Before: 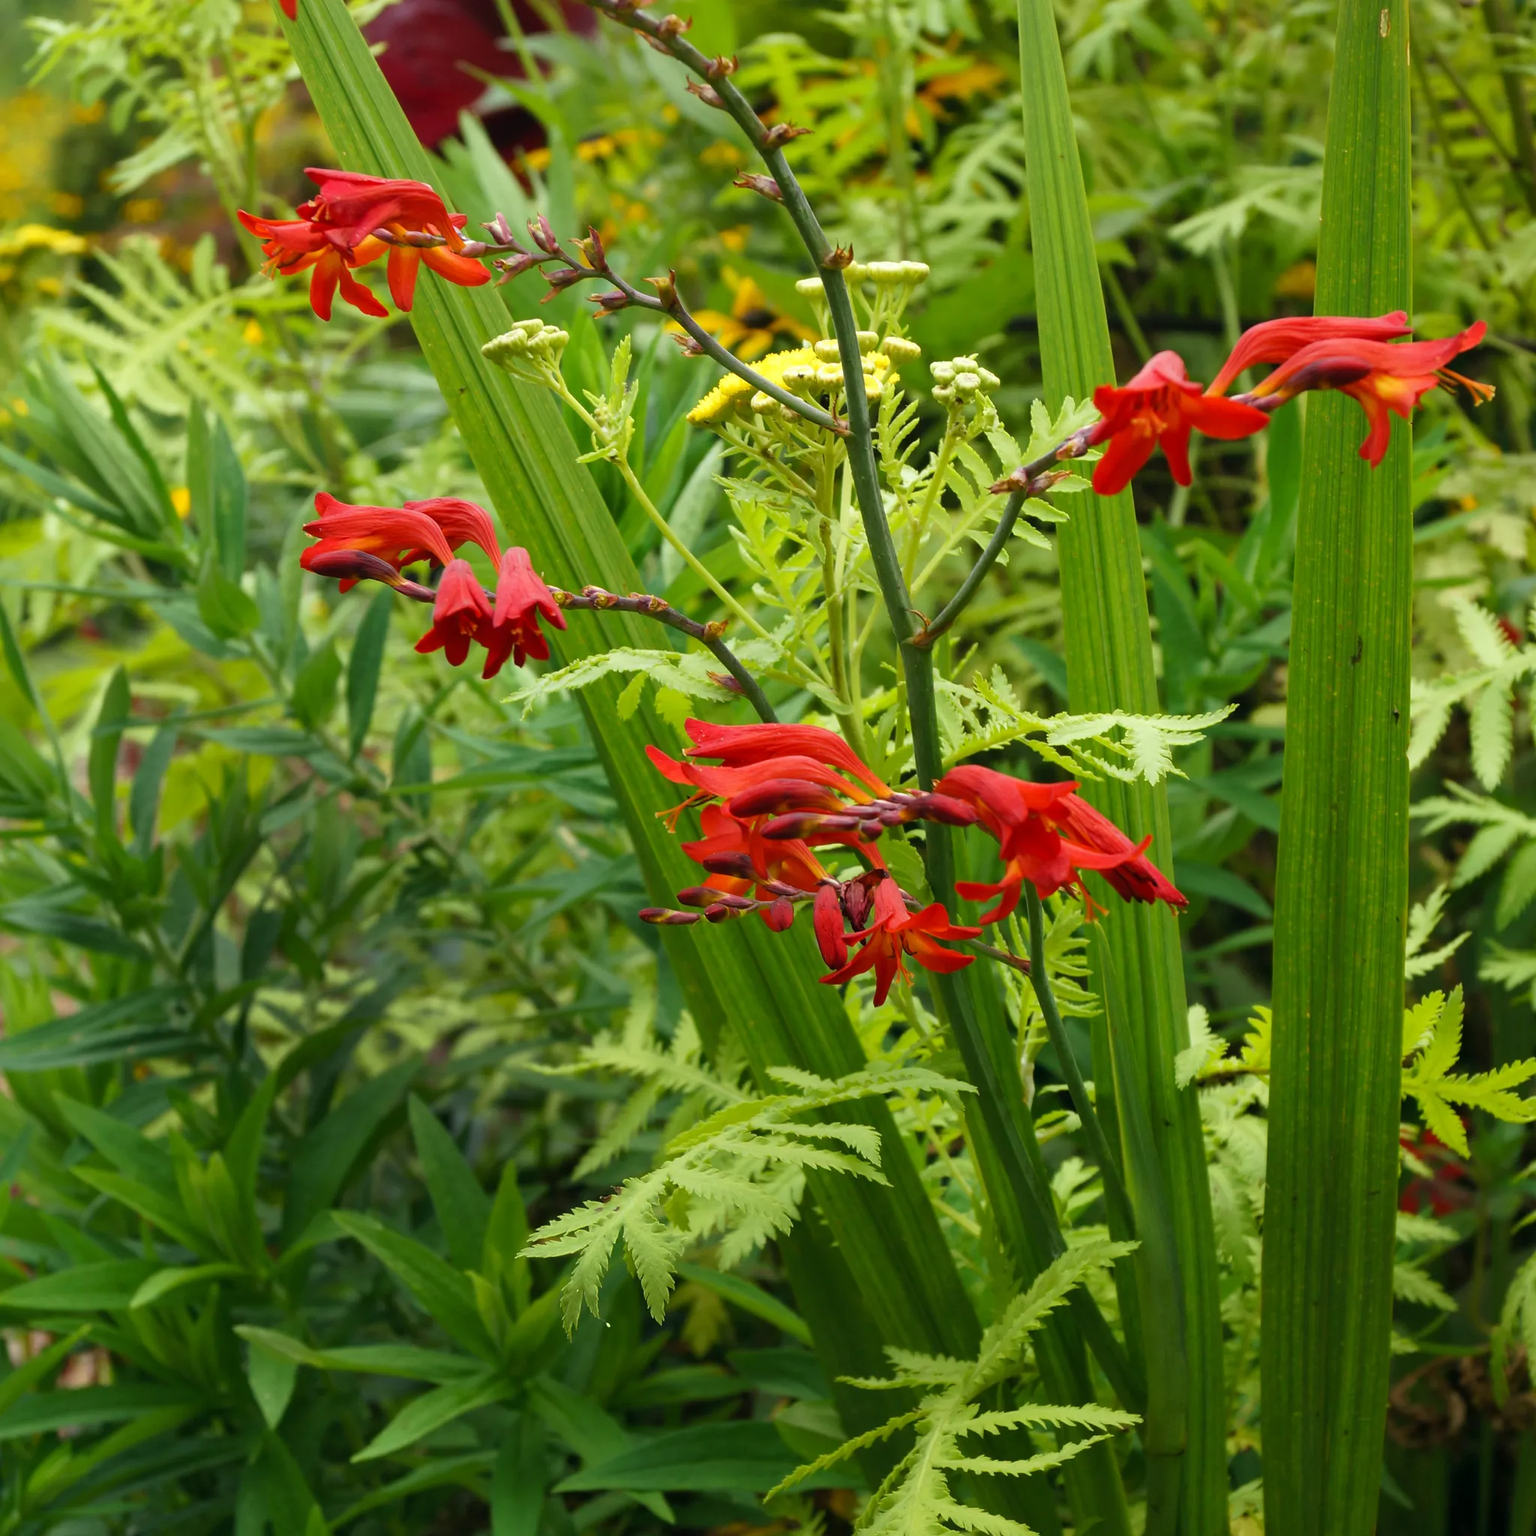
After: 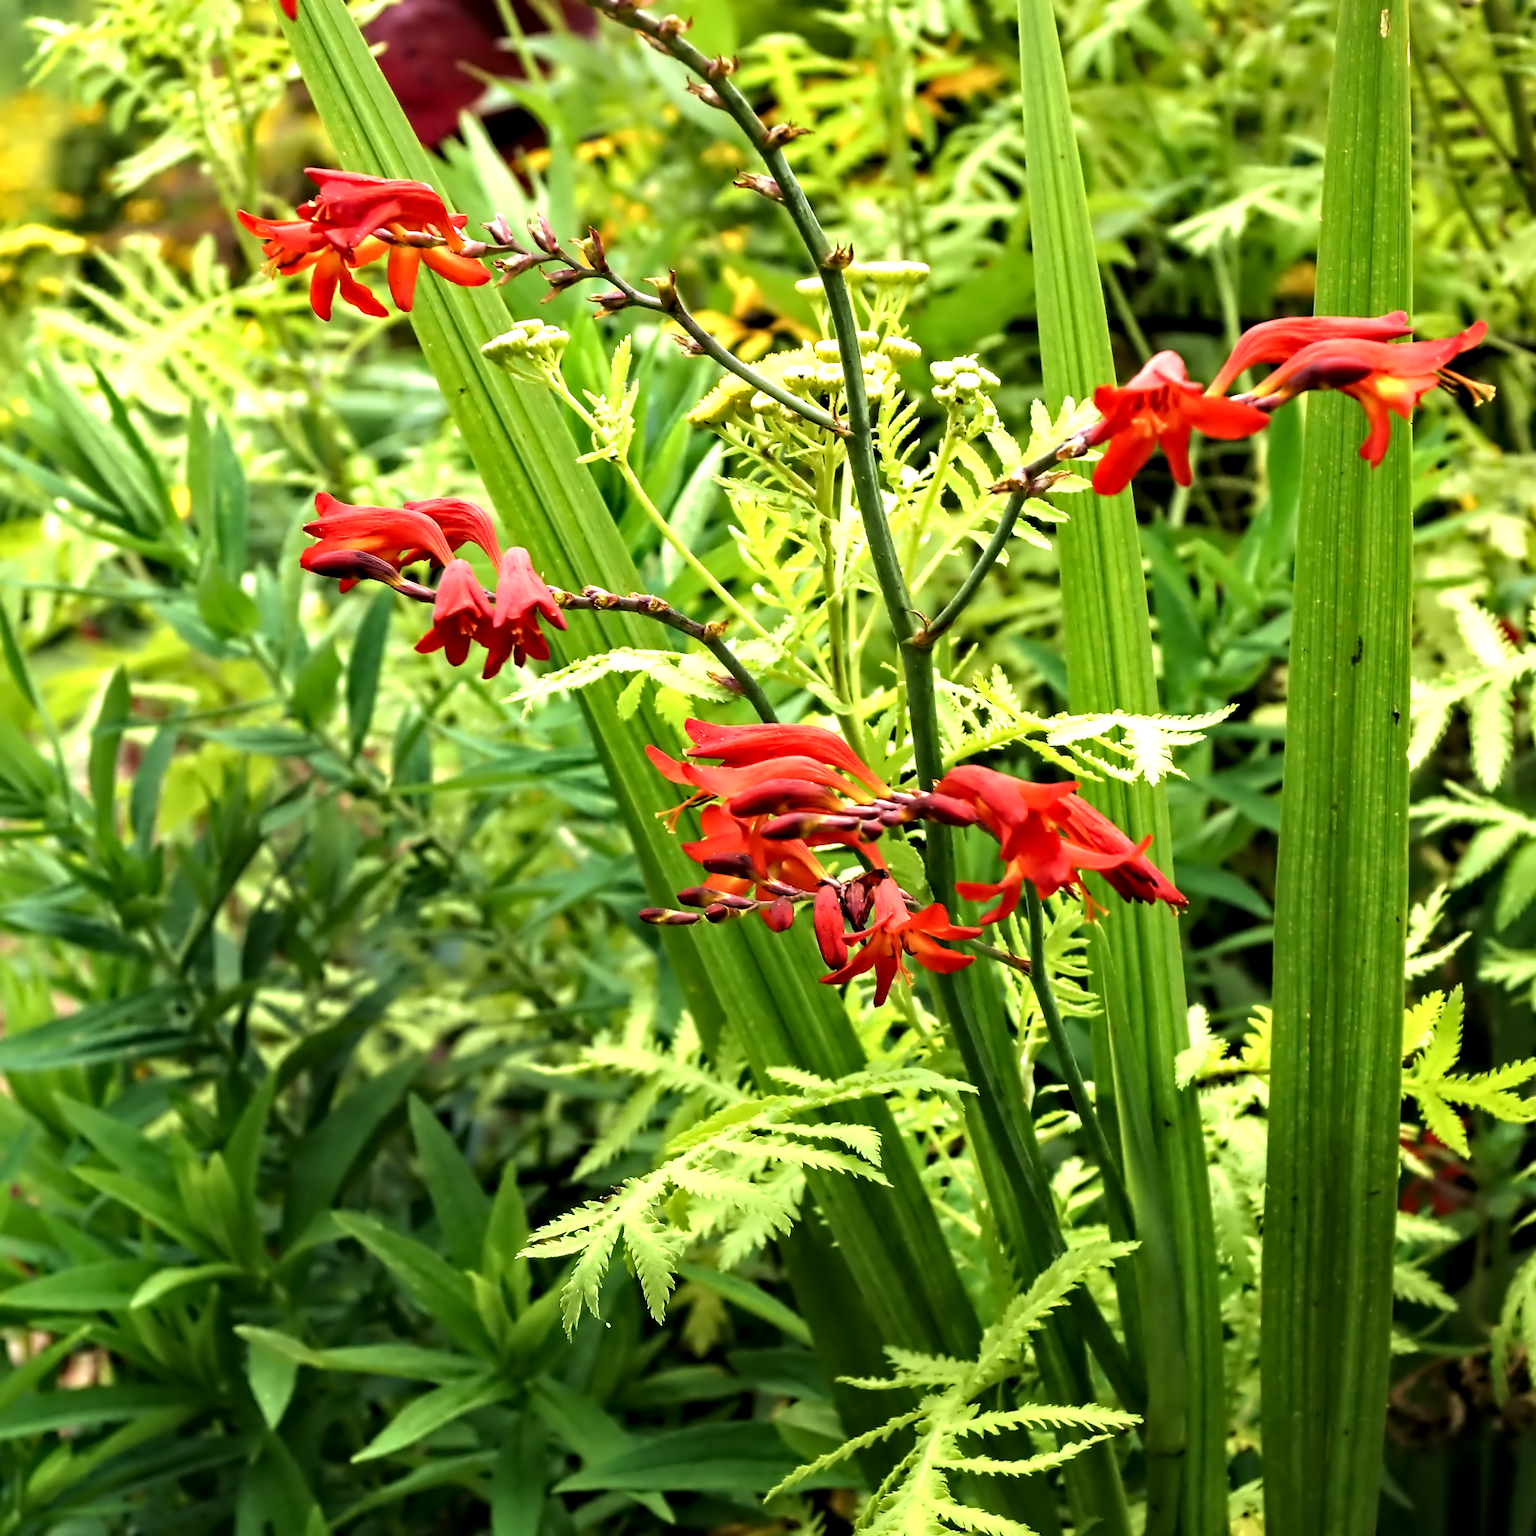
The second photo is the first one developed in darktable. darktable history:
exposure: exposure -0.068 EV, compensate exposure bias true, compensate highlight preservation false
velvia: on, module defaults
contrast equalizer: octaves 7, y [[0.5, 0.542, 0.583, 0.625, 0.667, 0.708], [0.5 ×6], [0.5 ×6], [0, 0.033, 0.067, 0.1, 0.133, 0.167], [0, 0.05, 0.1, 0.15, 0.2, 0.25]]
tone equalizer: -8 EV -1.08 EV, -7 EV -0.981 EV, -6 EV -0.868 EV, -5 EV -0.585 EV, -3 EV 0.547 EV, -2 EV 0.862 EV, -1 EV 0.989 EV, +0 EV 1.05 EV
